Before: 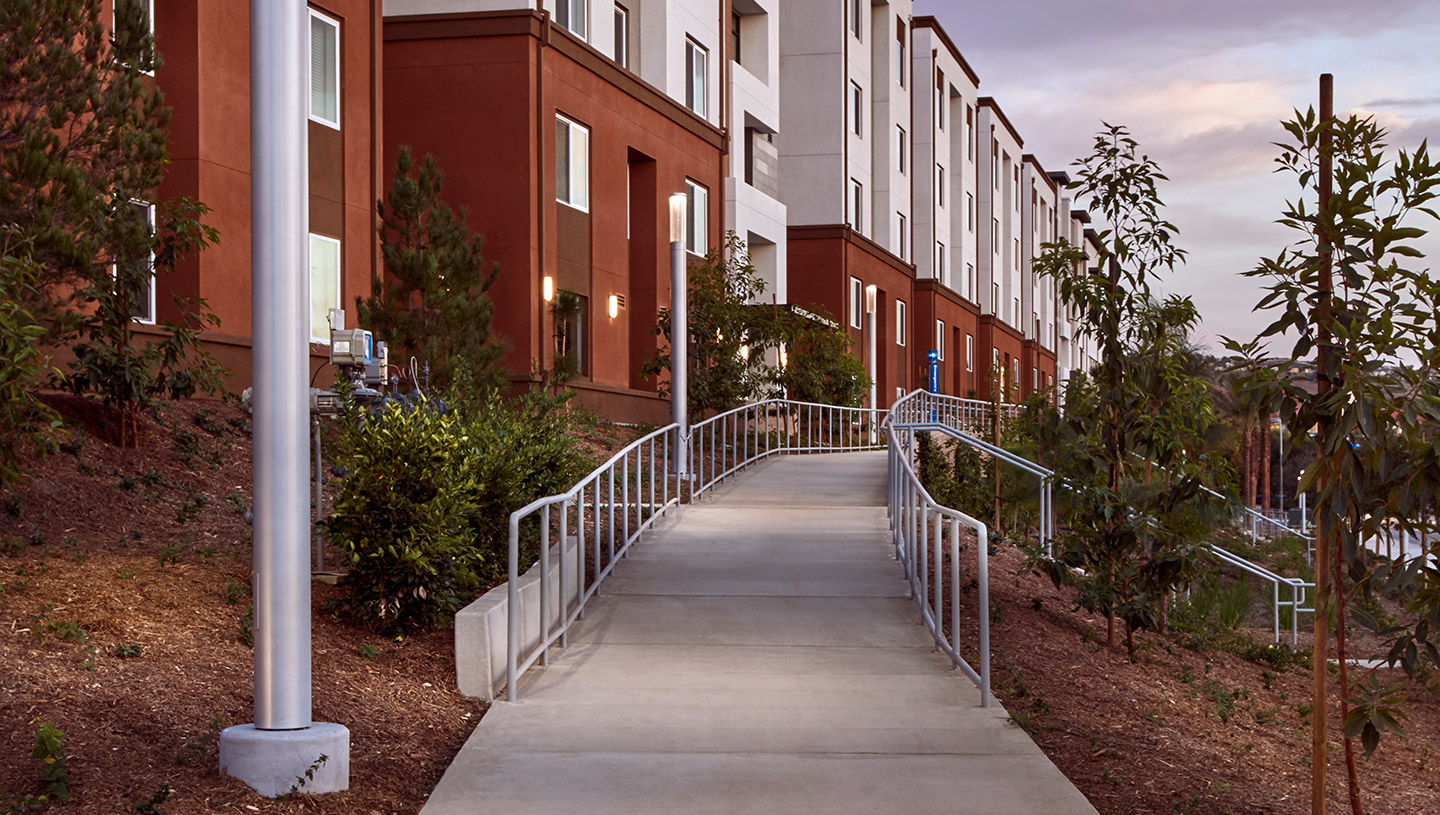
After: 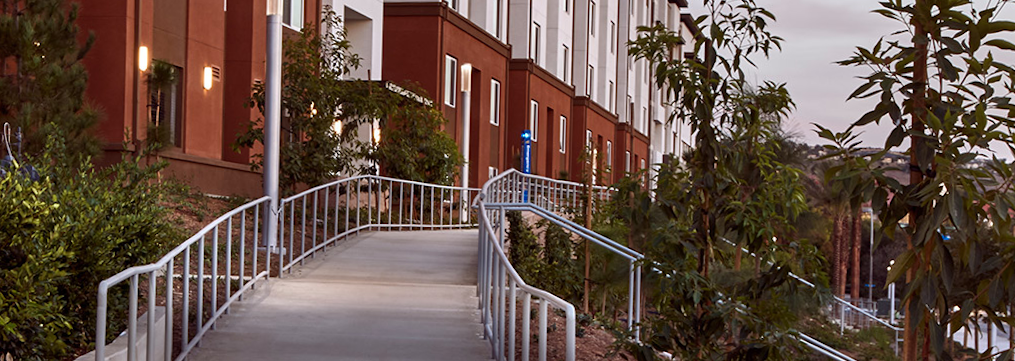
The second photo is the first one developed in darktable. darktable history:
rotate and perspective: rotation 1.57°, crop left 0.018, crop right 0.982, crop top 0.039, crop bottom 0.961
crop and rotate: left 27.938%, top 27.046%, bottom 27.046%
